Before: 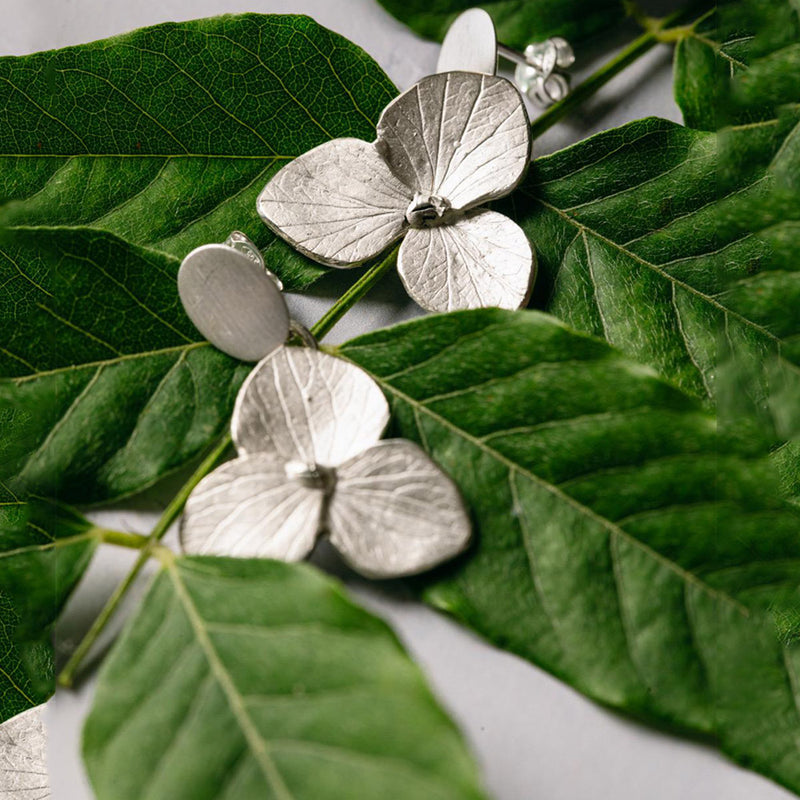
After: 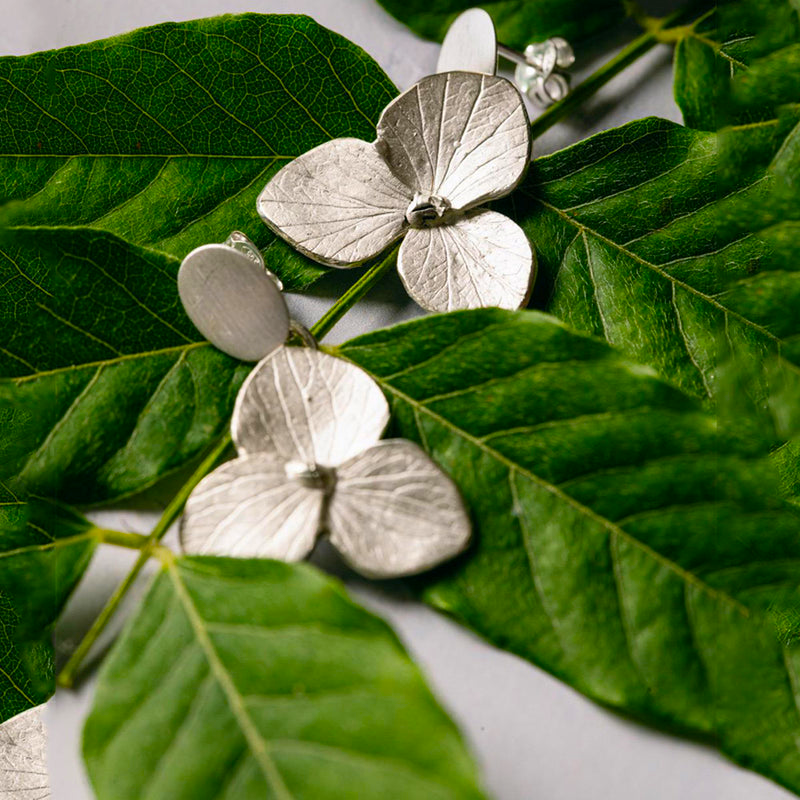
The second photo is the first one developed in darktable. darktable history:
color balance rgb: perceptual saturation grading › global saturation 42.38%
